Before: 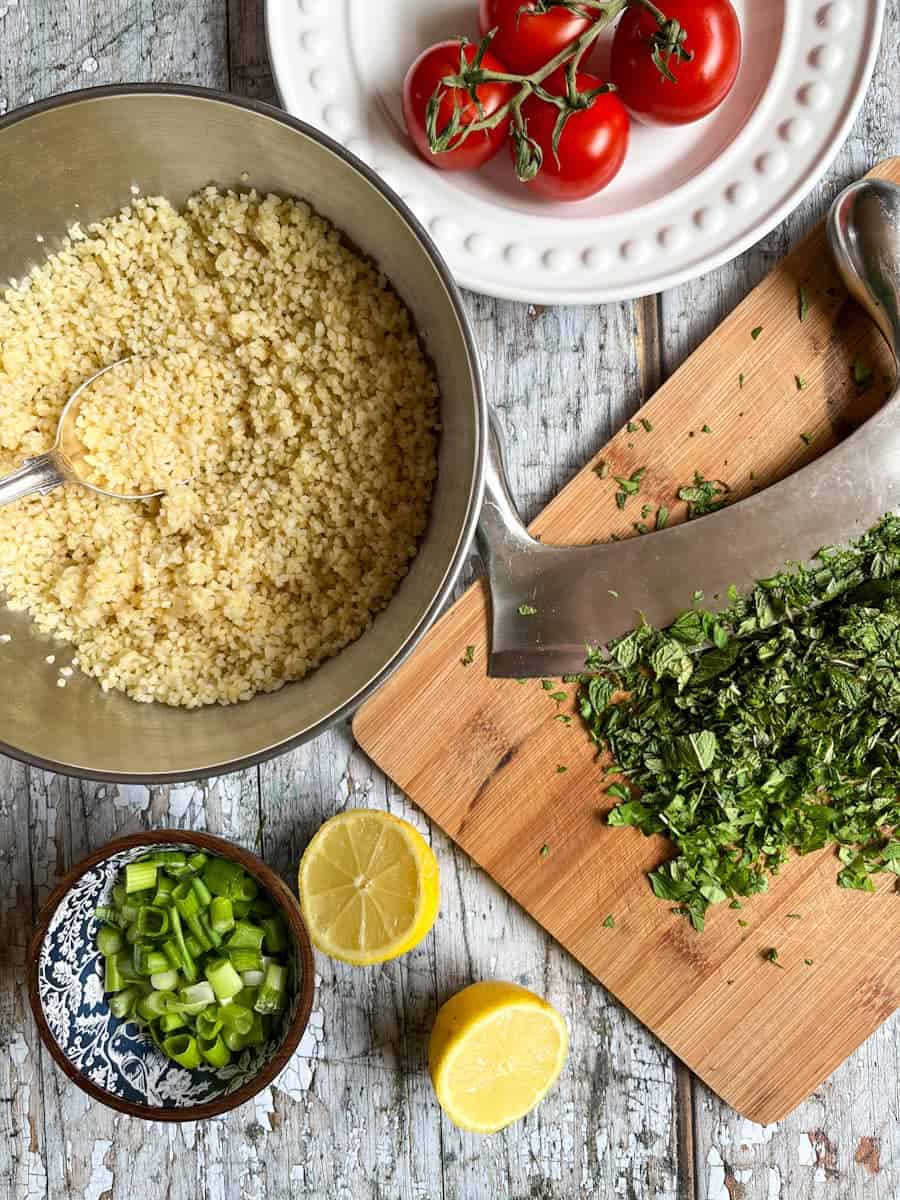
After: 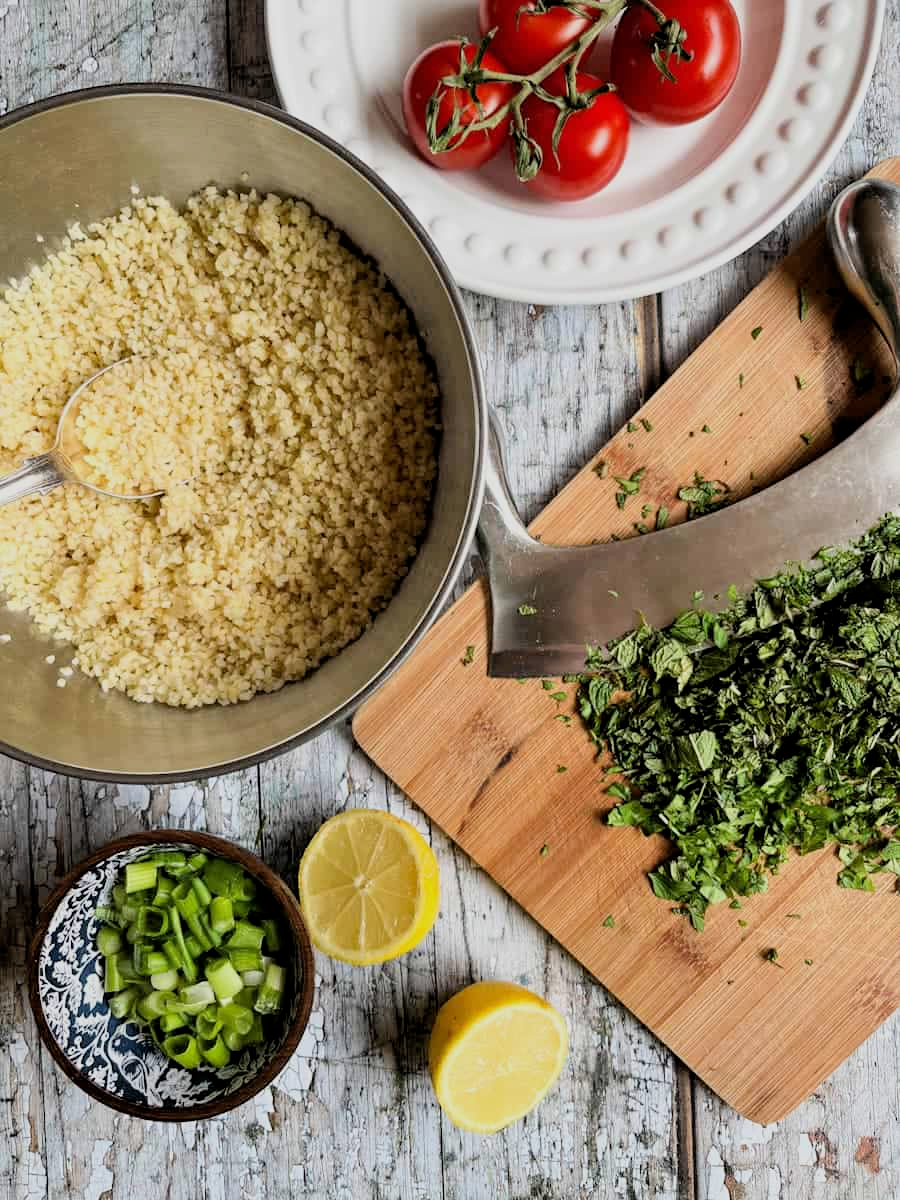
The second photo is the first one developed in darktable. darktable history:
filmic rgb: black relative exposure -7.72 EV, white relative exposure 4.39 EV, threshold 5.97 EV, target black luminance 0%, hardness 3.75, latitude 50.84%, contrast 1.067, highlights saturation mix 8.71%, shadows ↔ highlights balance -0.258%, enable highlight reconstruction true
